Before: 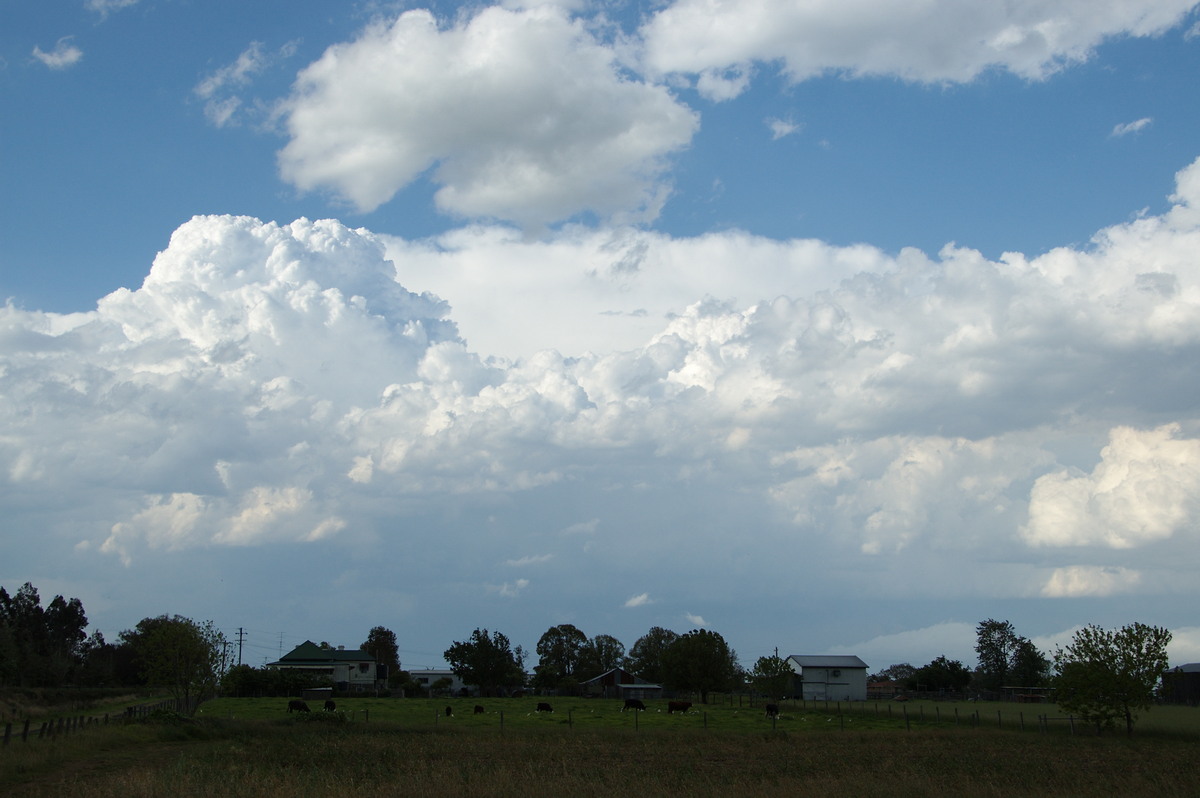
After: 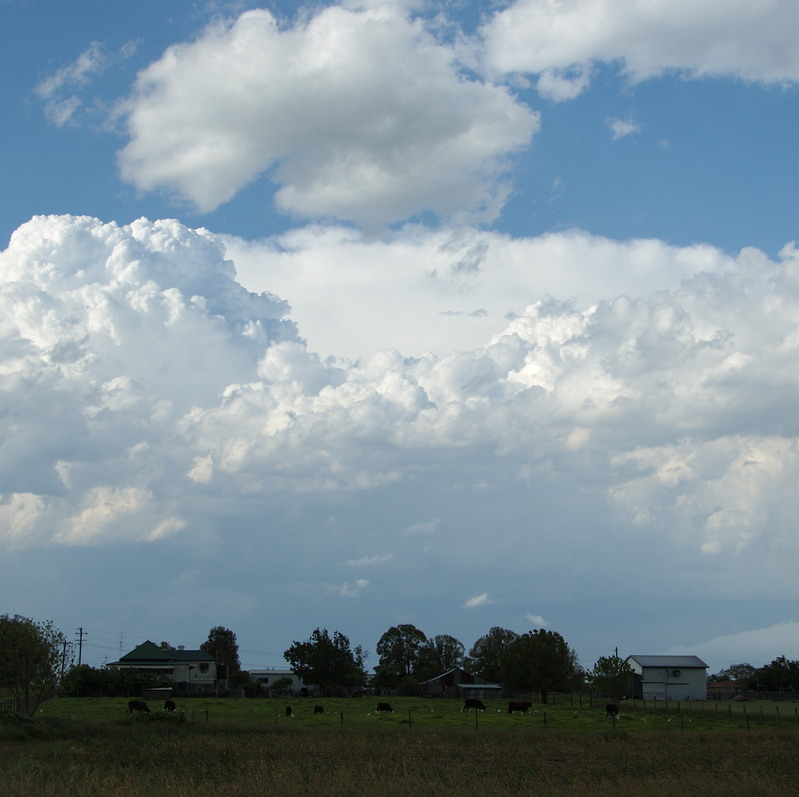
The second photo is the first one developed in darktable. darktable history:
shadows and highlights: shadows 25, highlights -25
crop and rotate: left 13.409%, right 19.924%
